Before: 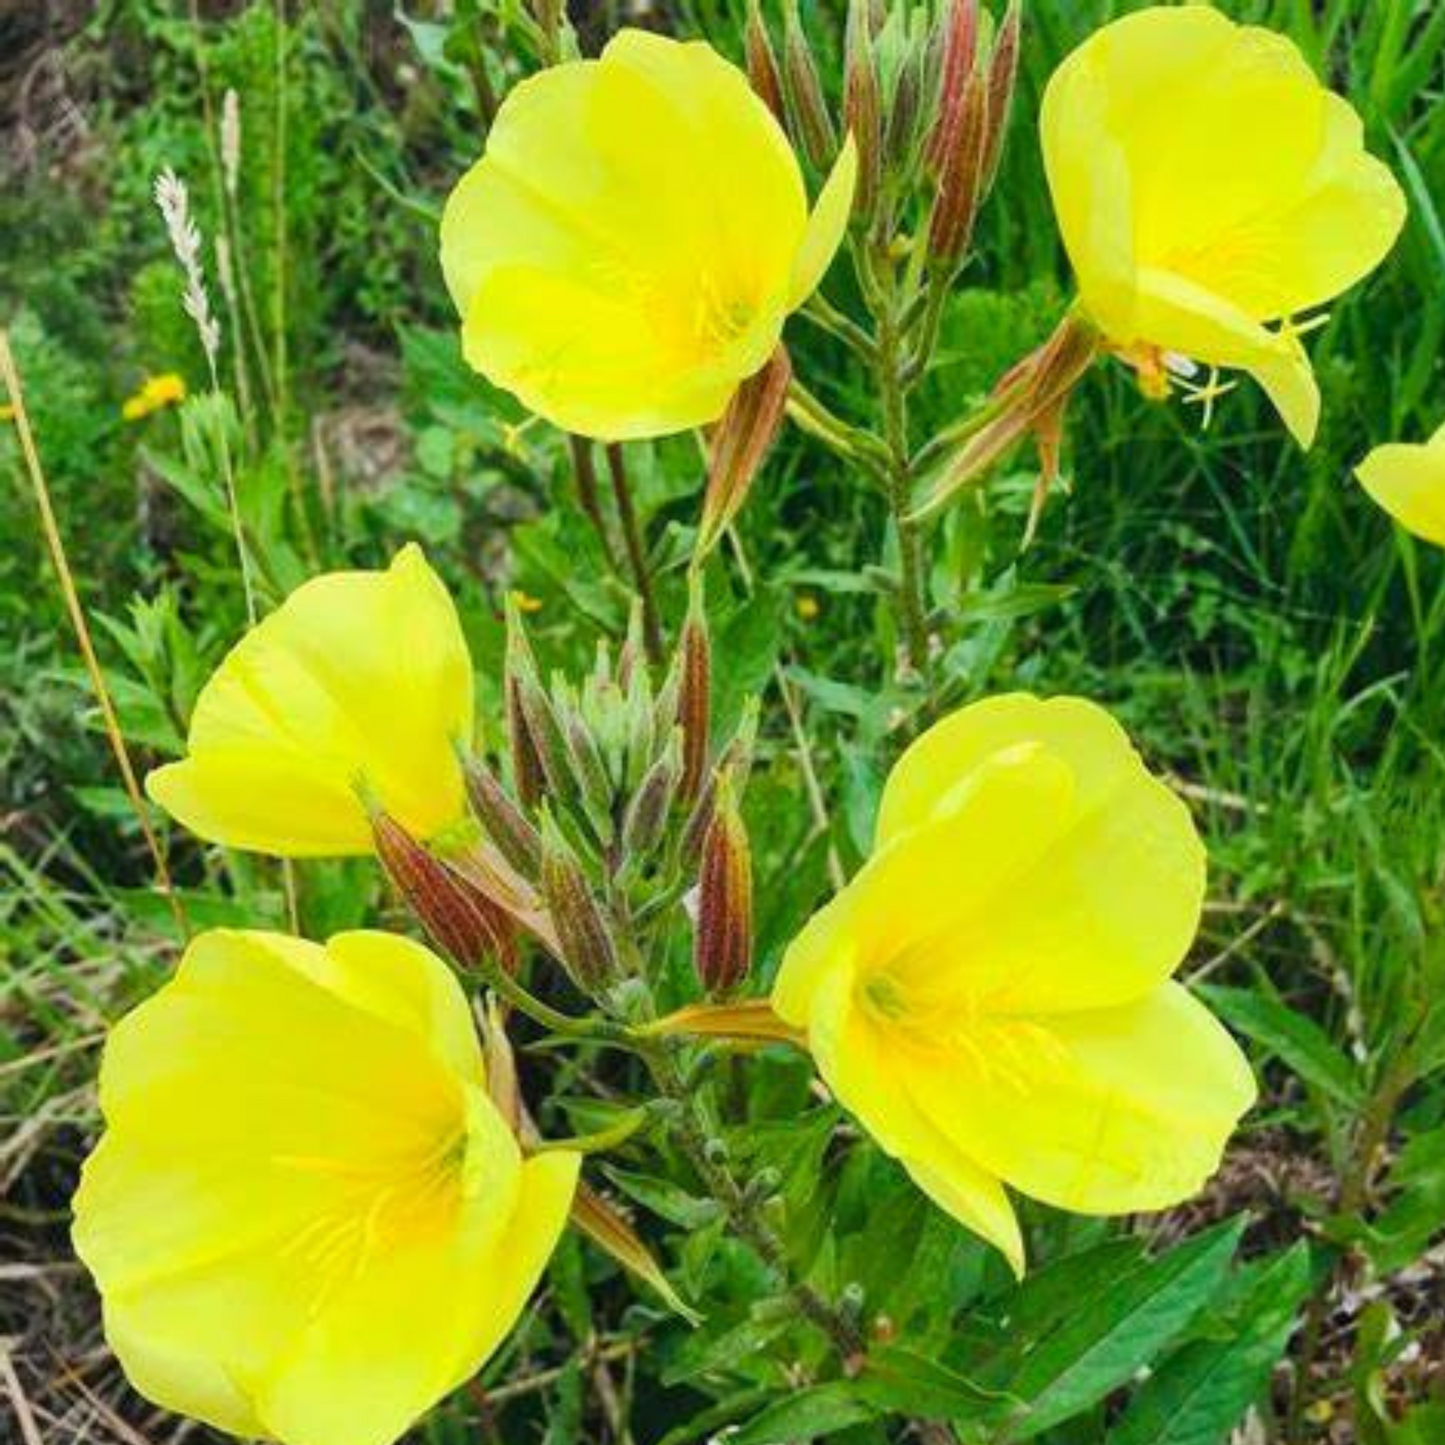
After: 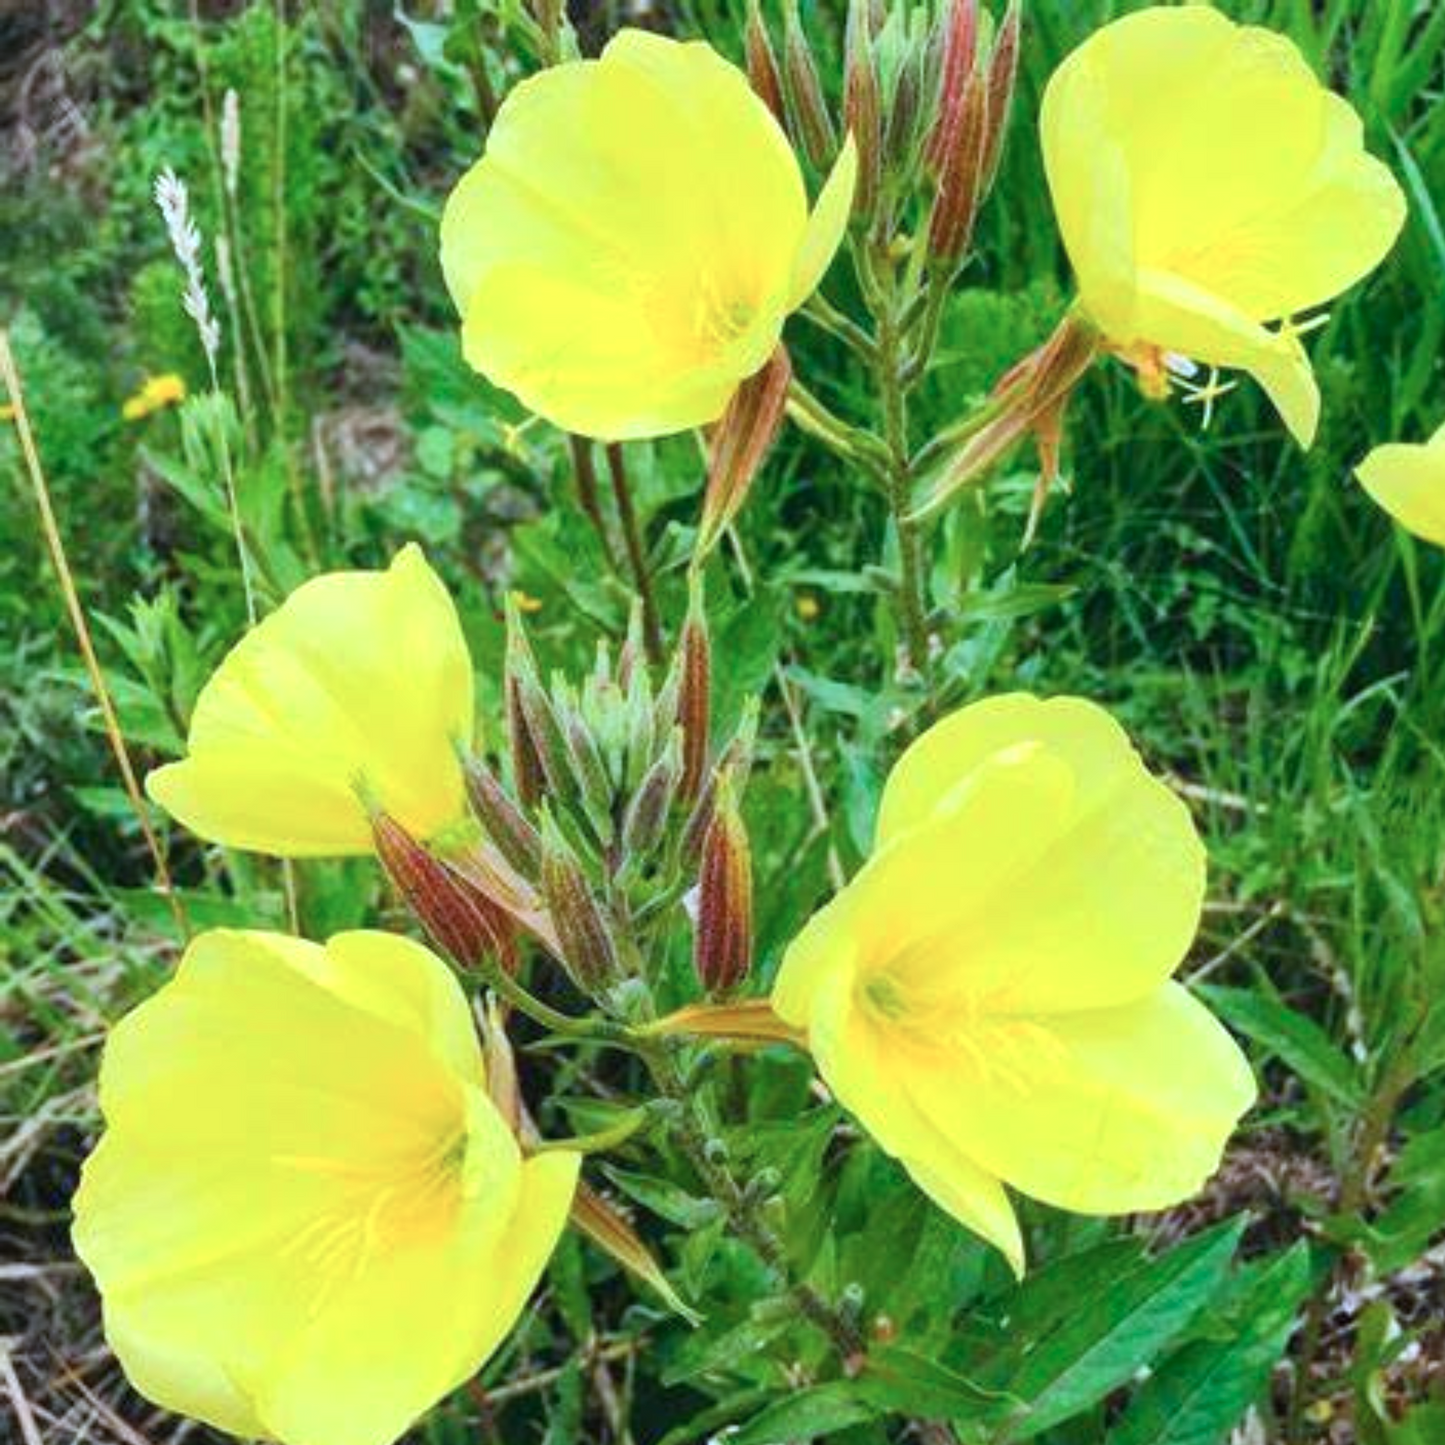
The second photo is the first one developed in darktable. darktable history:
exposure: exposure 0.2 EV, compensate highlight preservation false
color correction: highlights a* -2.24, highlights b* -18.1
